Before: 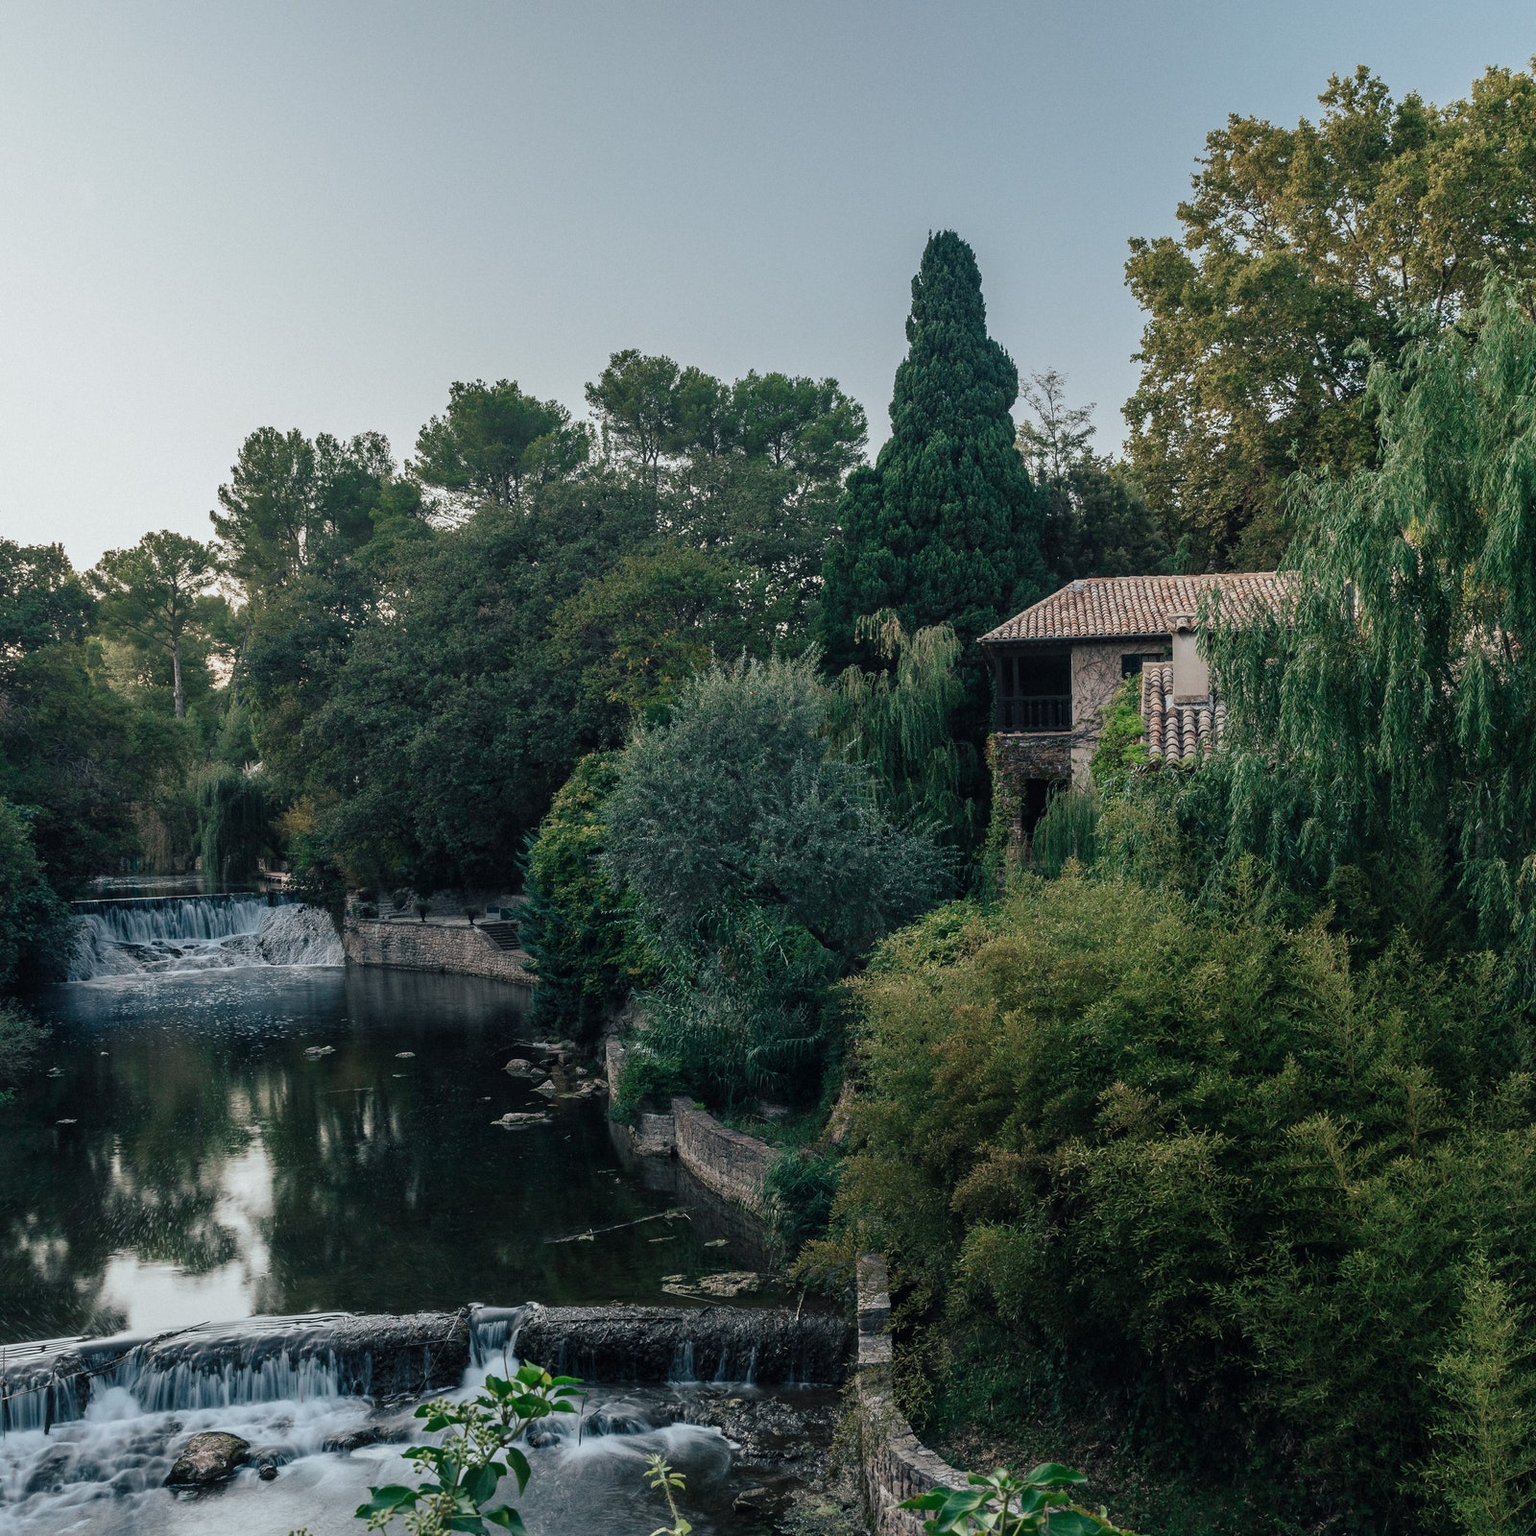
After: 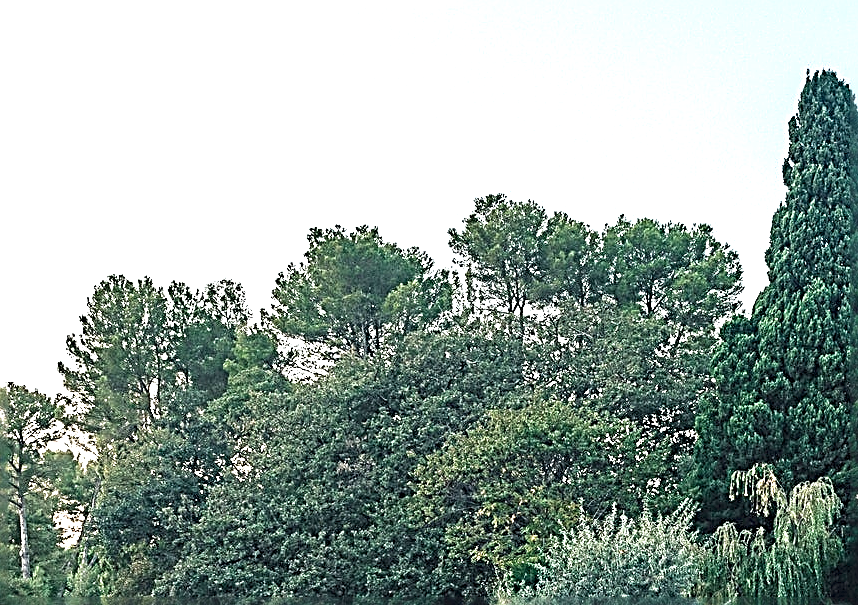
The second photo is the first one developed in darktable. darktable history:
exposure: black level correction 0, exposure 1.45 EV, compensate exposure bias true, compensate highlight preservation false
crop: left 10.121%, top 10.631%, right 36.218%, bottom 51.526%
sharpen: radius 3.158, amount 1.731
